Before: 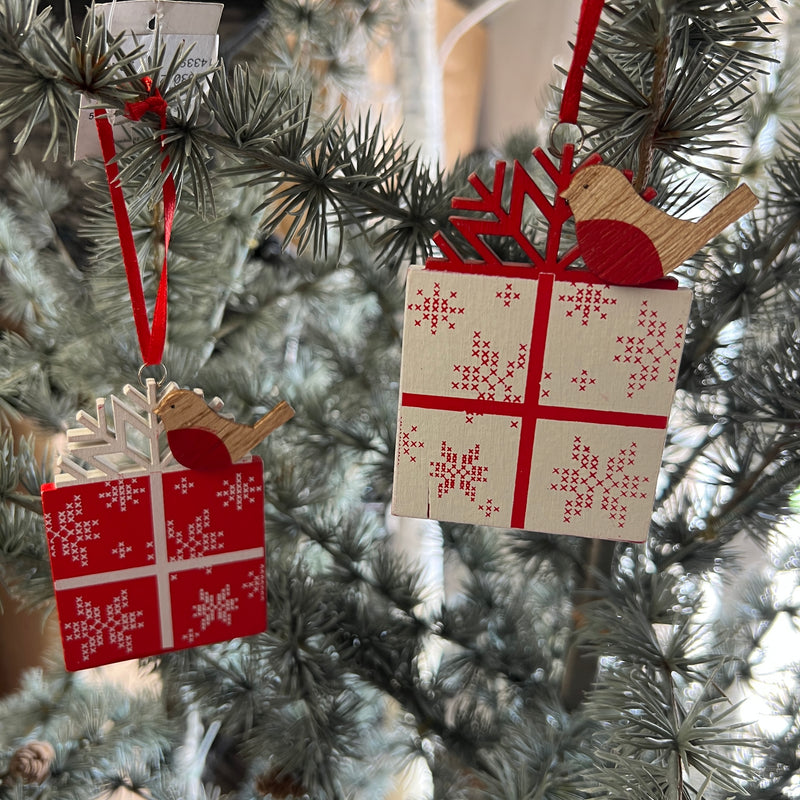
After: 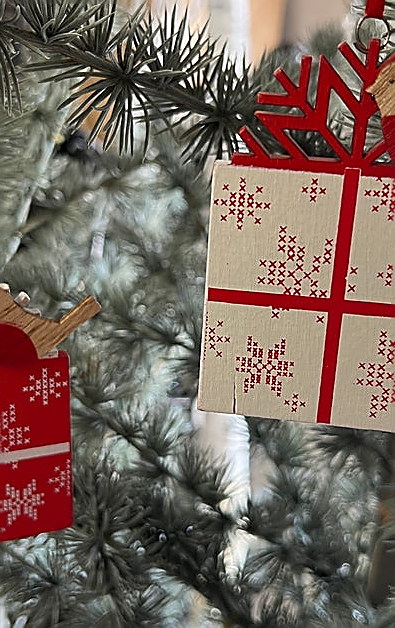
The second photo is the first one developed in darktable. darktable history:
crop and rotate: angle 0.02°, left 24.353%, top 13.219%, right 26.156%, bottom 8.224%
sharpen: radius 1.4, amount 1.25, threshold 0.7
